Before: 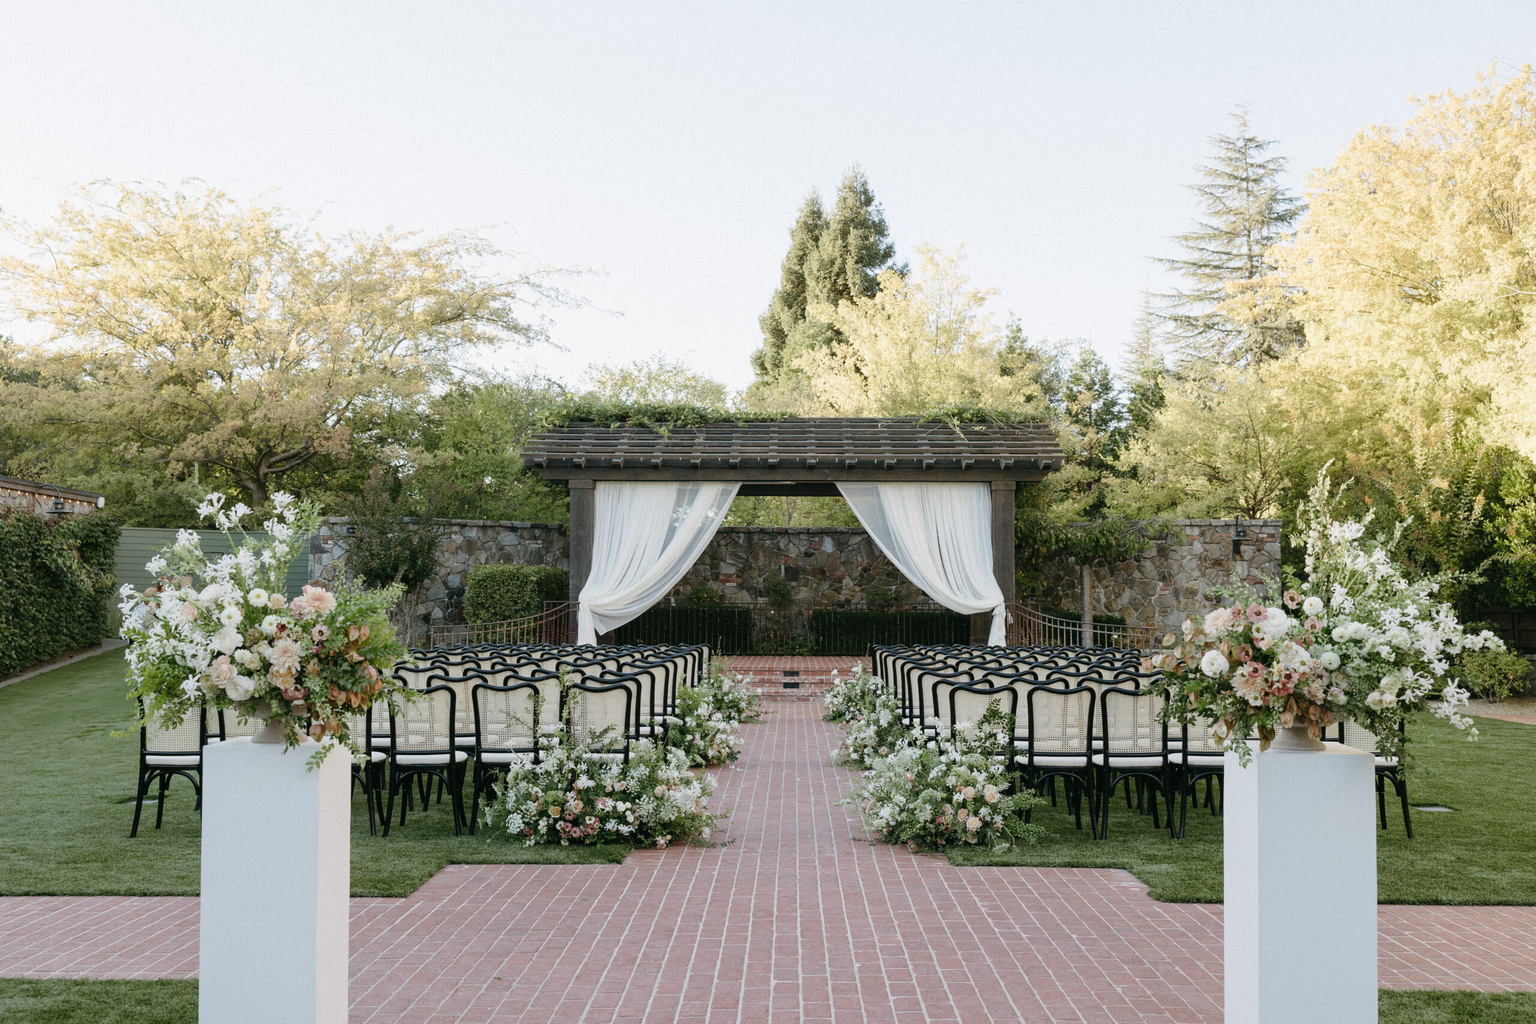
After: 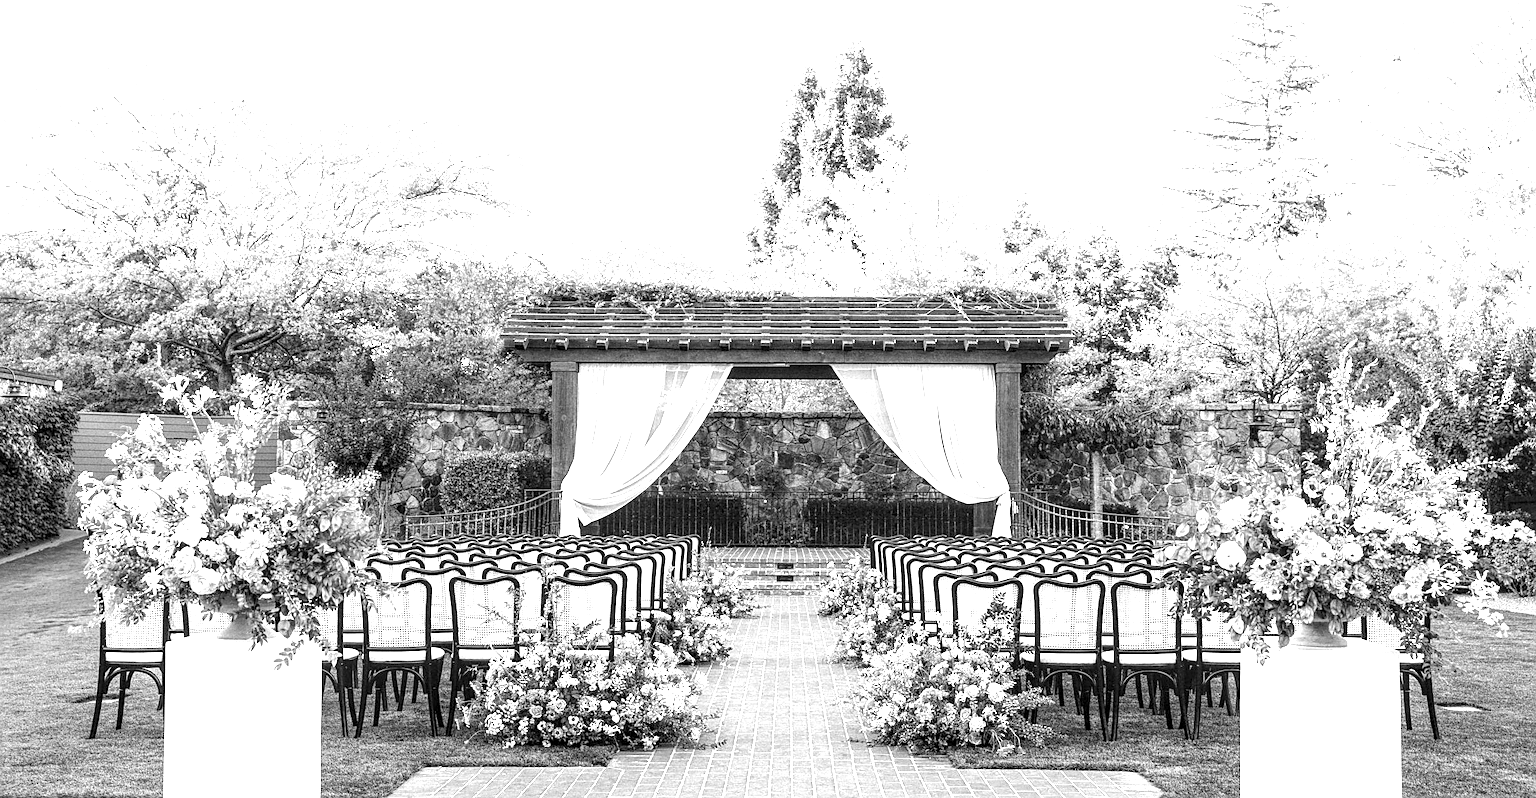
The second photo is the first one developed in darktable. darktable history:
exposure: black level correction 0, exposure 1.388 EV, compensate exposure bias true, compensate highlight preservation false
local contrast: detail 160%
grain: coarseness 0.09 ISO
sharpen: on, module defaults
crop and rotate: left 2.991%, top 13.302%, right 1.981%, bottom 12.636%
monochrome: on, module defaults
white balance: red 0.982, blue 1.018
